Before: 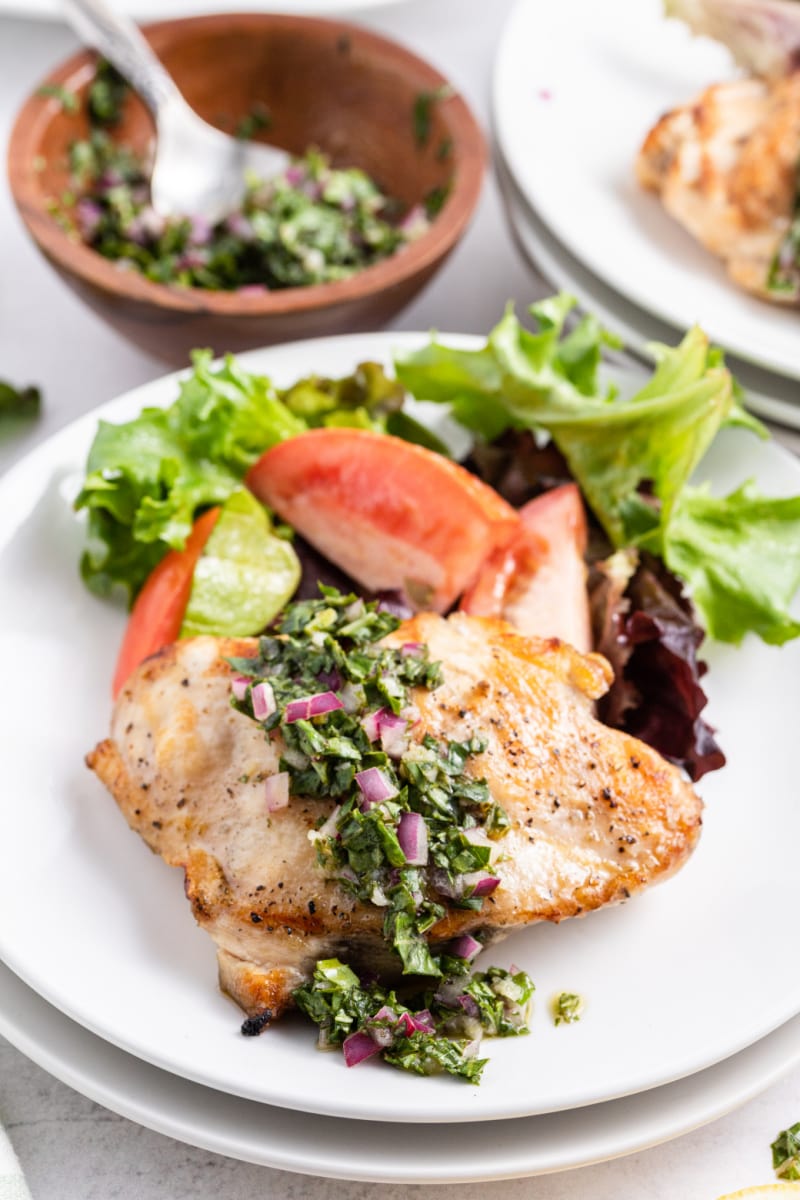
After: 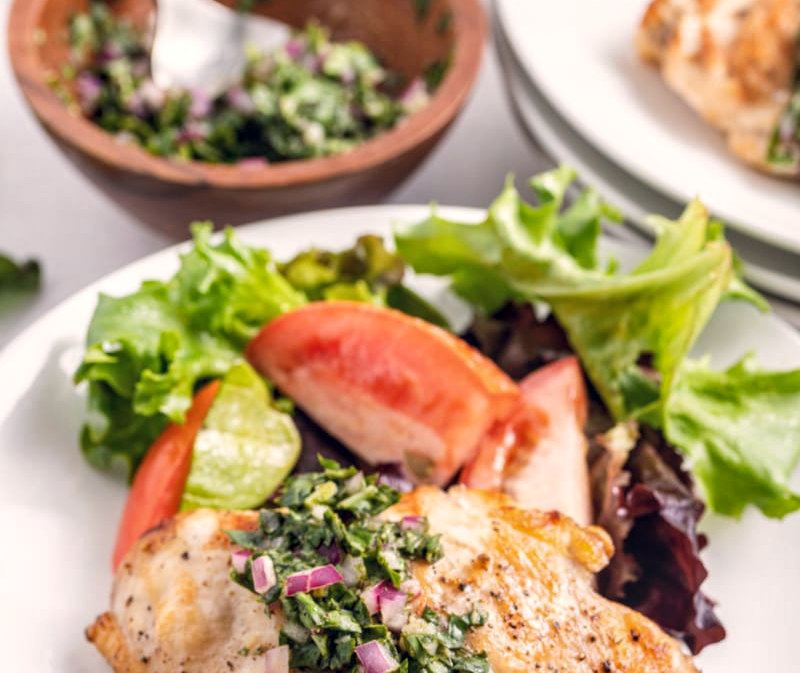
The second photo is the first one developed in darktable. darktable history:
color balance rgb: shadows lift › hue 87.51°, highlights gain › chroma 1.62%, highlights gain › hue 55.1°, global offset › chroma 0.06%, global offset › hue 253.66°, linear chroma grading › global chroma 0.5%
shadows and highlights: shadows 25, highlights -25
local contrast: on, module defaults
crop and rotate: top 10.605%, bottom 33.274%
